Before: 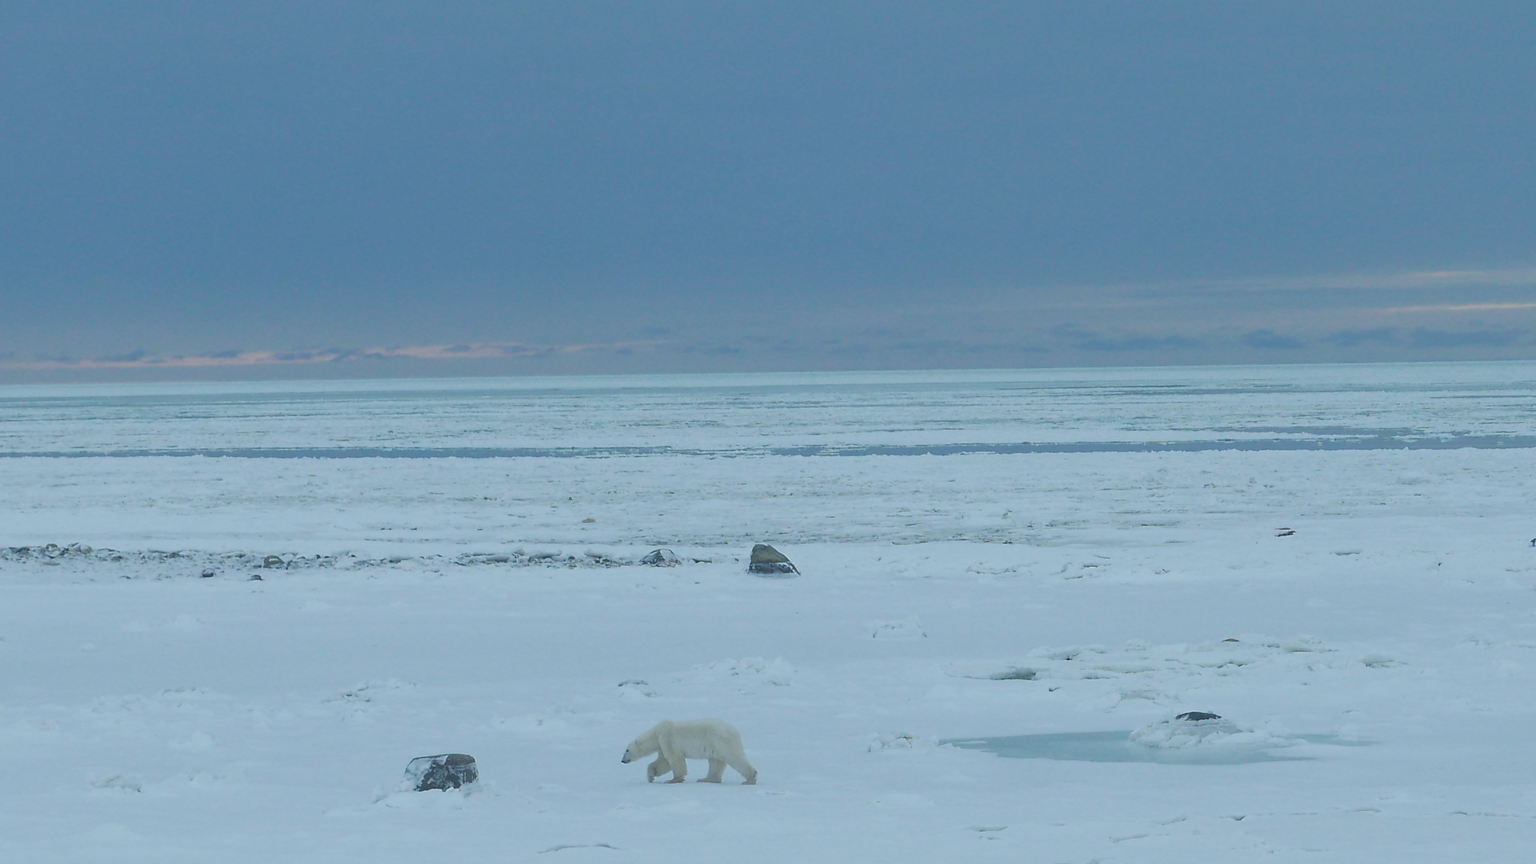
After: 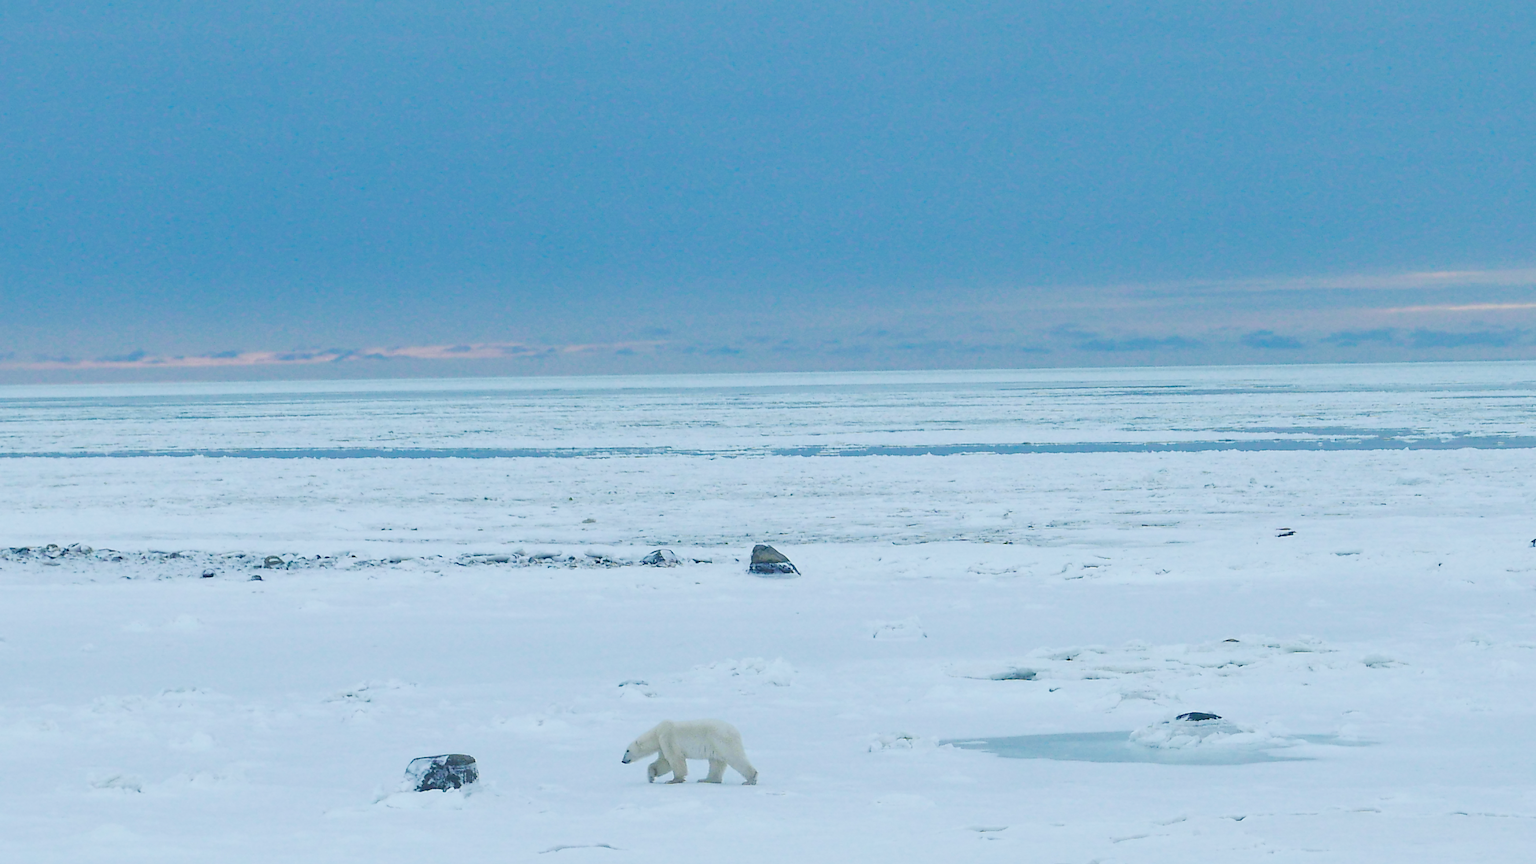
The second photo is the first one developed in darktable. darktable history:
white balance: red 1.009, blue 1.027
haze removal: compatibility mode true, adaptive false
exposure: exposure -0.021 EV, compensate highlight preservation false
base curve: curves: ch0 [(0, 0) (0.032, 0.025) (0.121, 0.166) (0.206, 0.329) (0.605, 0.79) (1, 1)], preserve colors none
